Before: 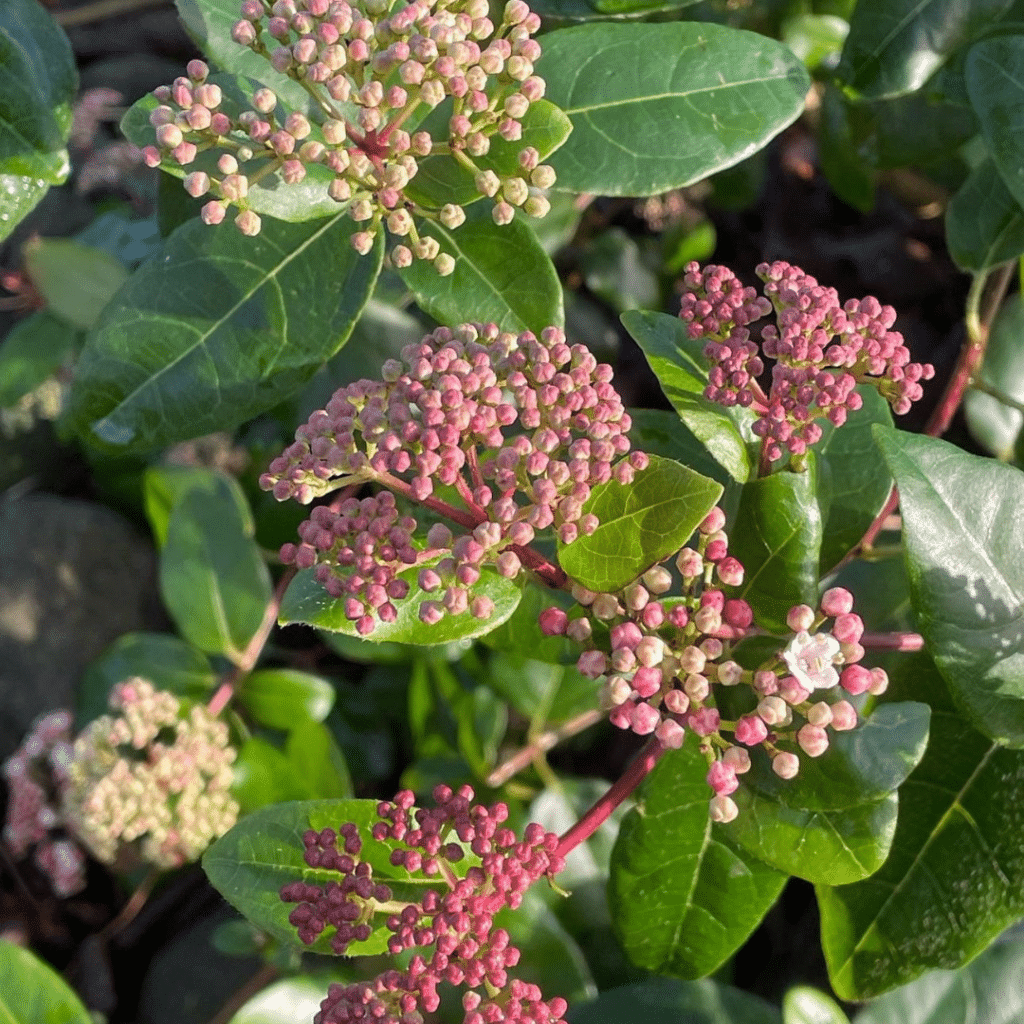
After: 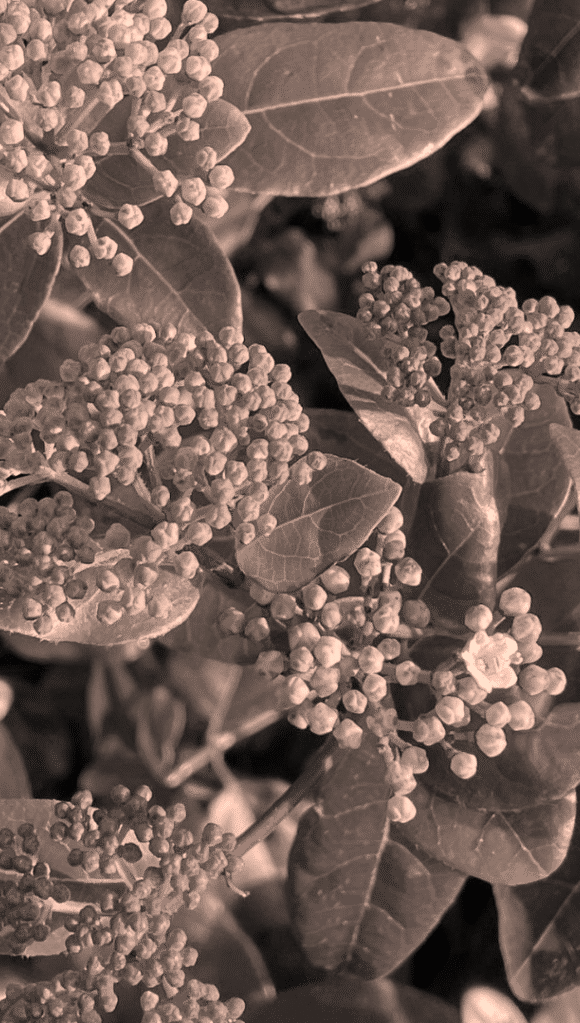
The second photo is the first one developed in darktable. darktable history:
color correction: highlights a* 17.88, highlights b* 18.79
color calibration: output gray [0.267, 0.423, 0.261, 0], illuminant same as pipeline (D50), adaptation none (bypass)
crop: left 31.458%, top 0%, right 11.876%
